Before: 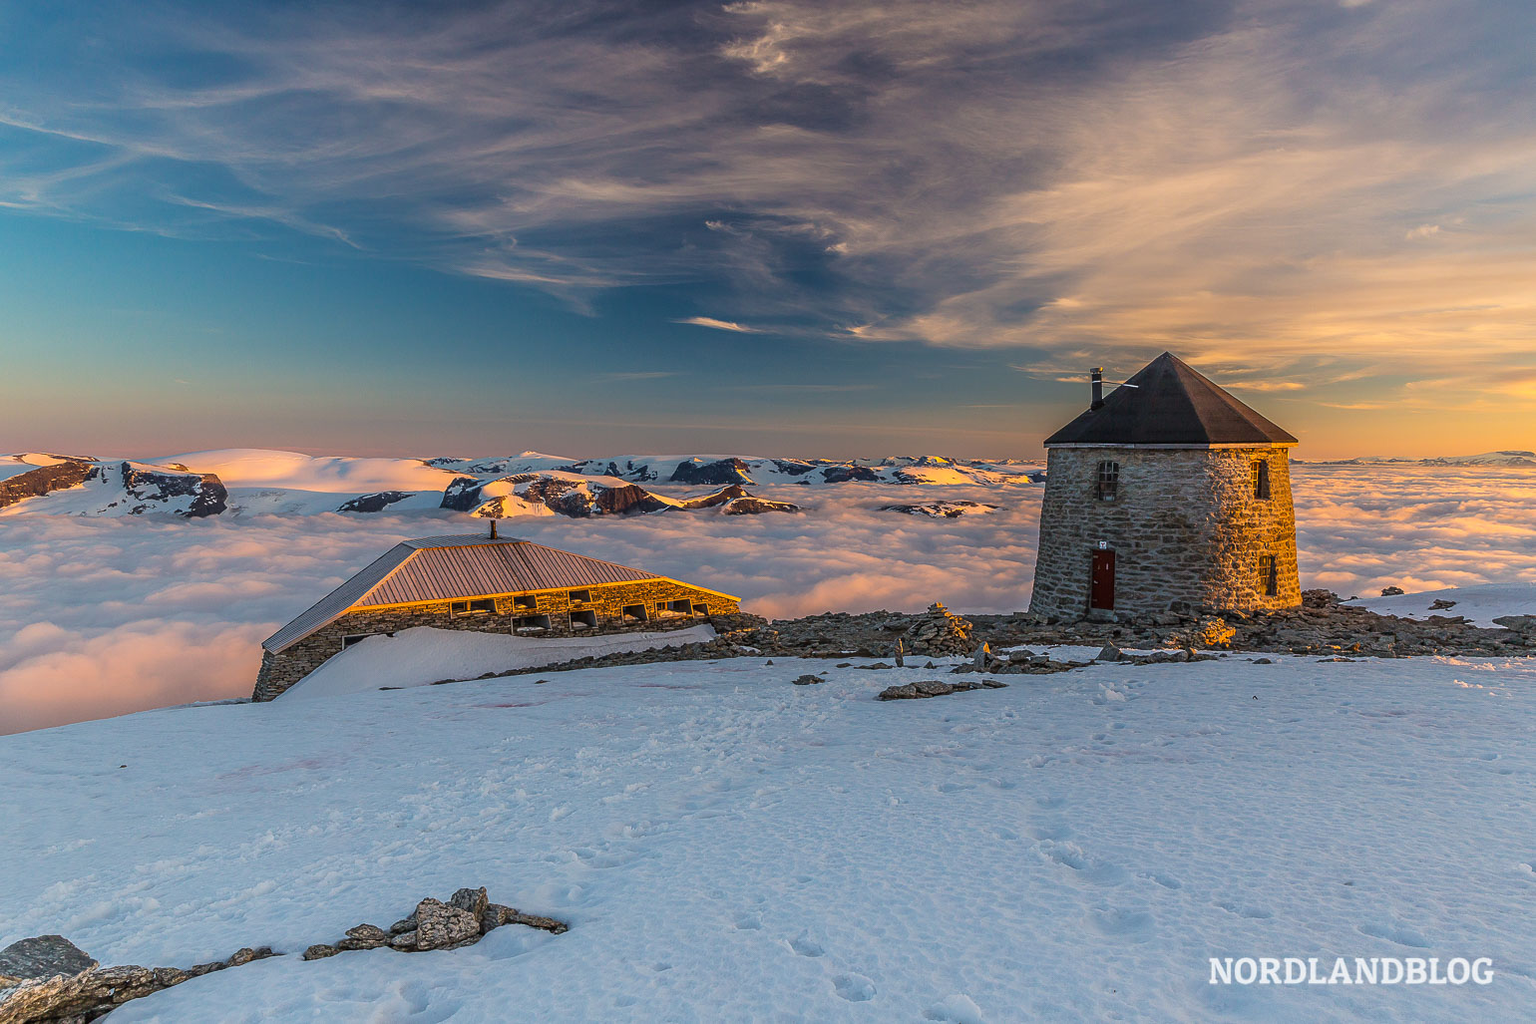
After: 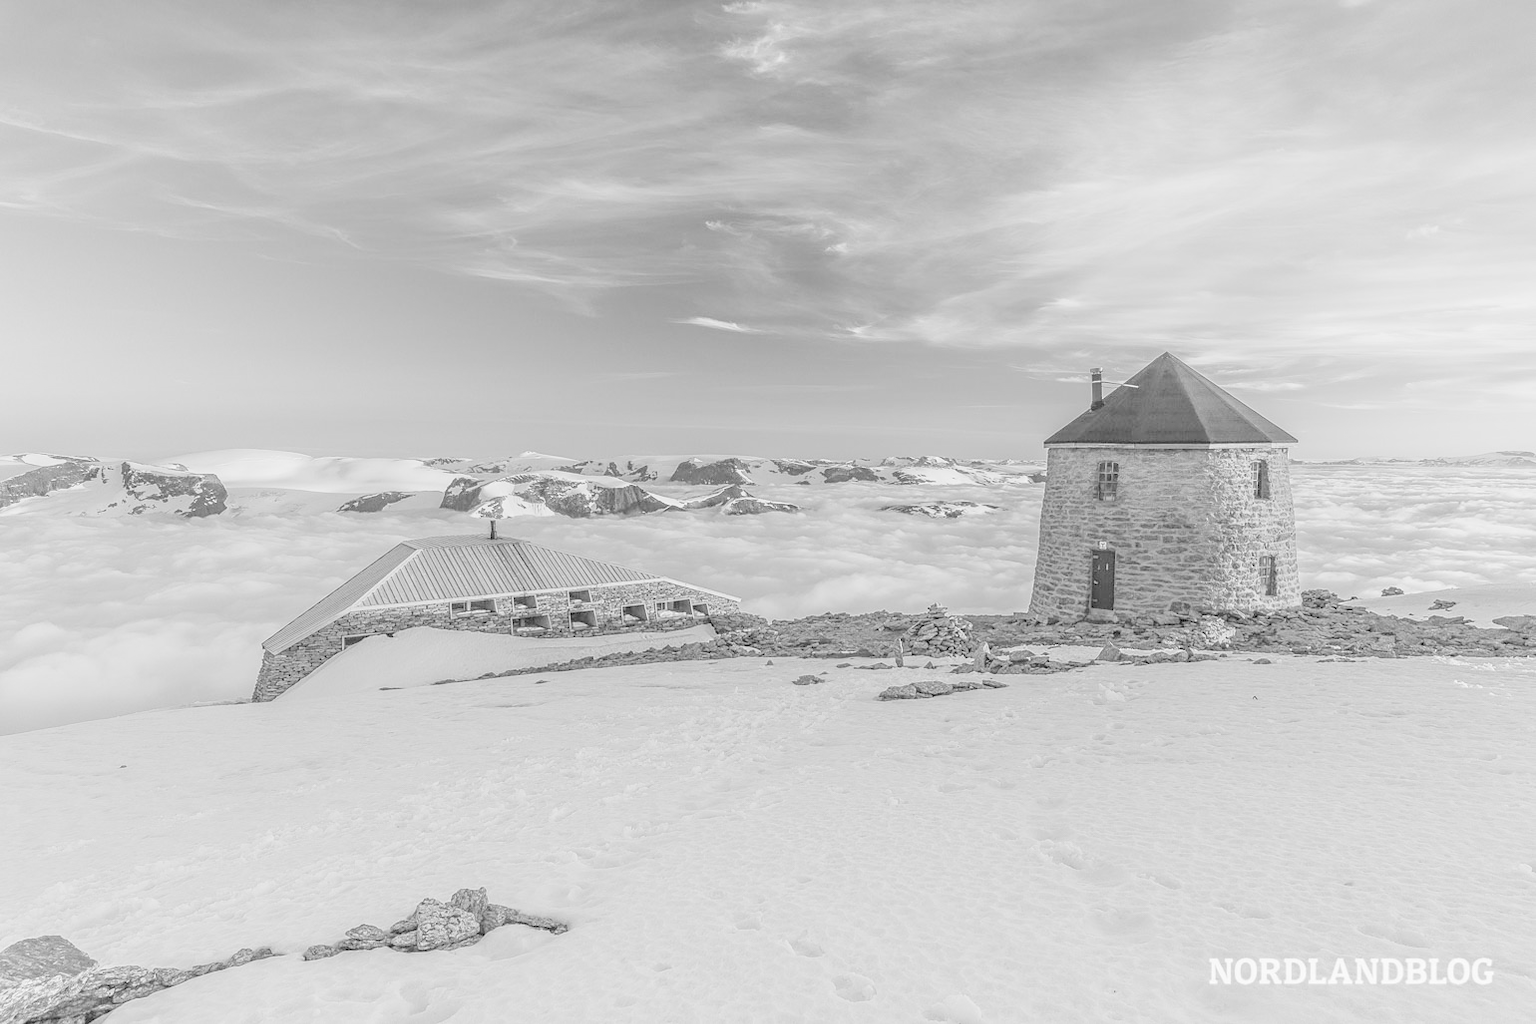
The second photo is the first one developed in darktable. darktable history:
monochrome: on, module defaults
contrast brightness saturation: brightness 1
